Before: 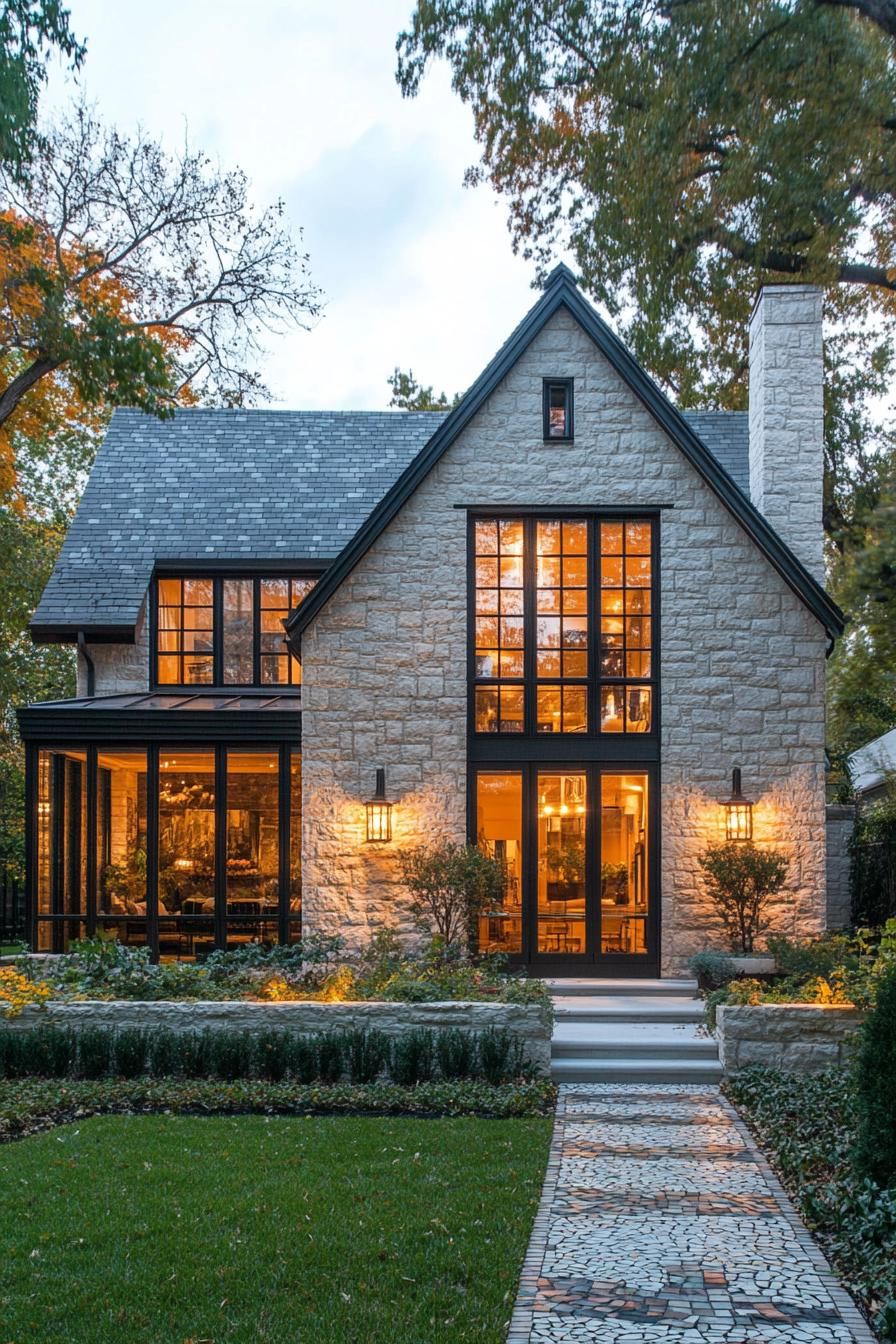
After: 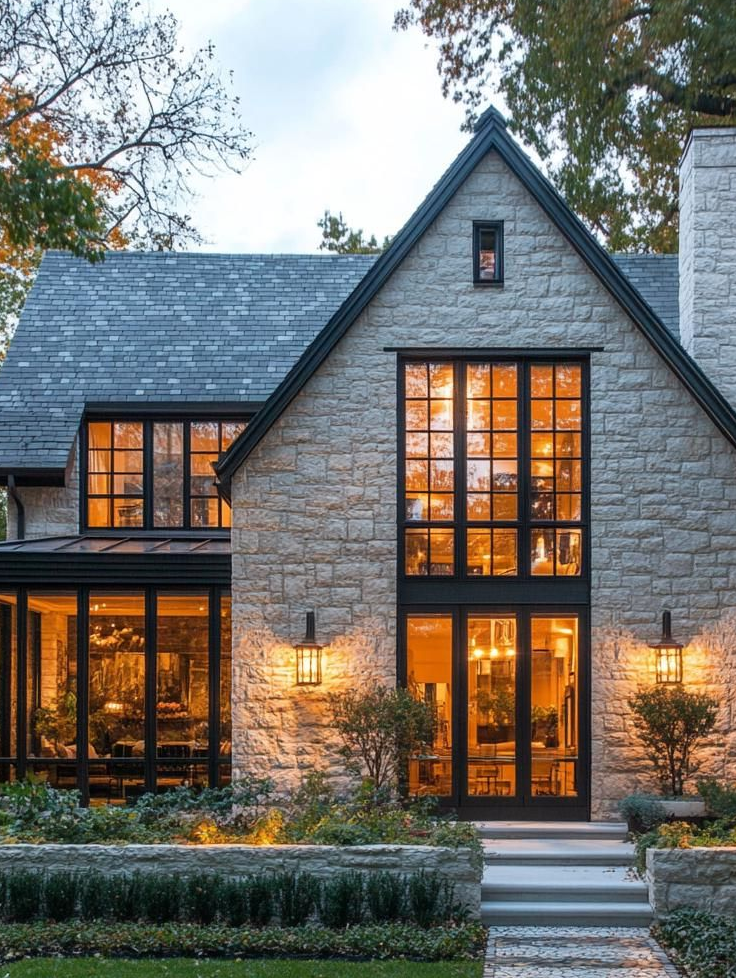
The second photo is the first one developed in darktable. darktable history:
crop: left 7.817%, top 11.74%, right 10.018%, bottom 15.44%
